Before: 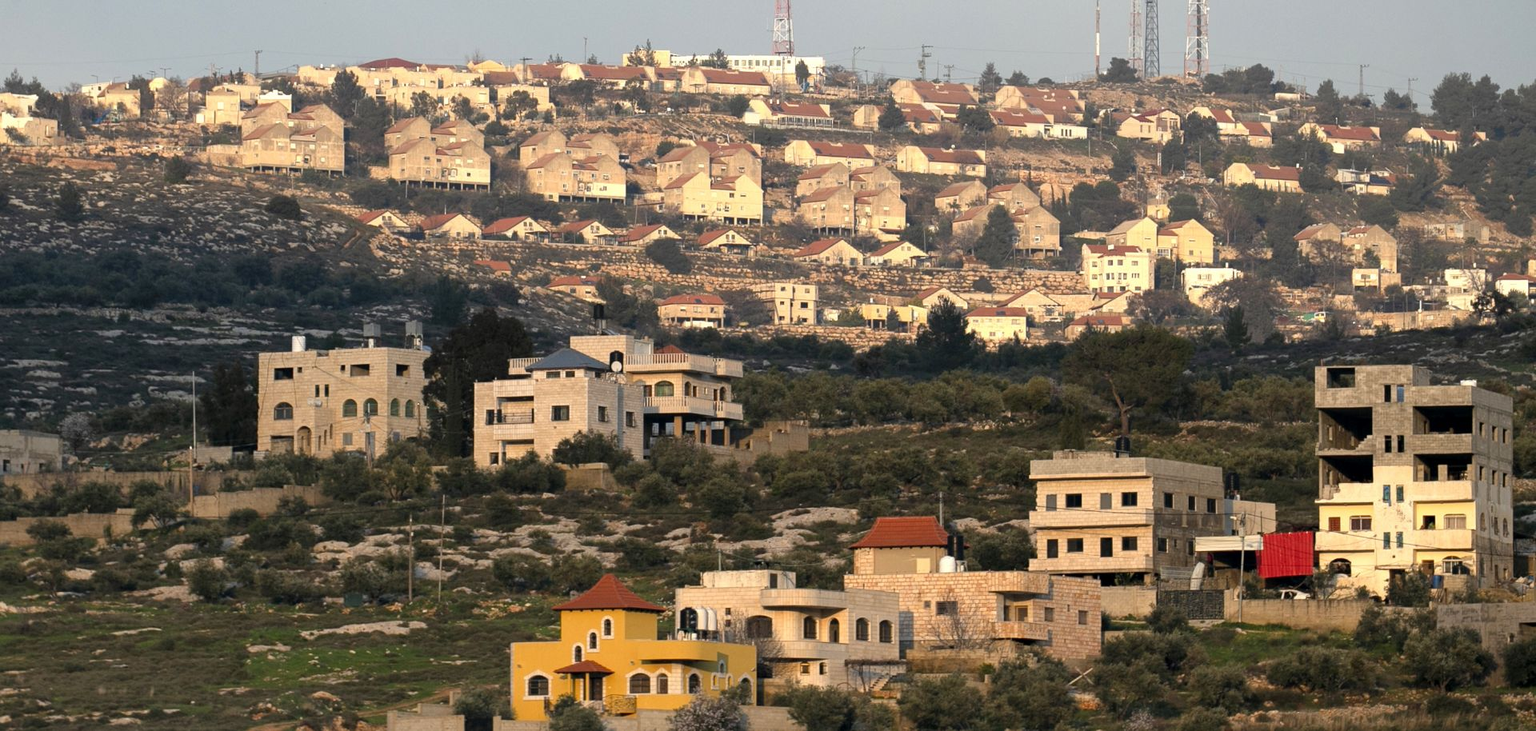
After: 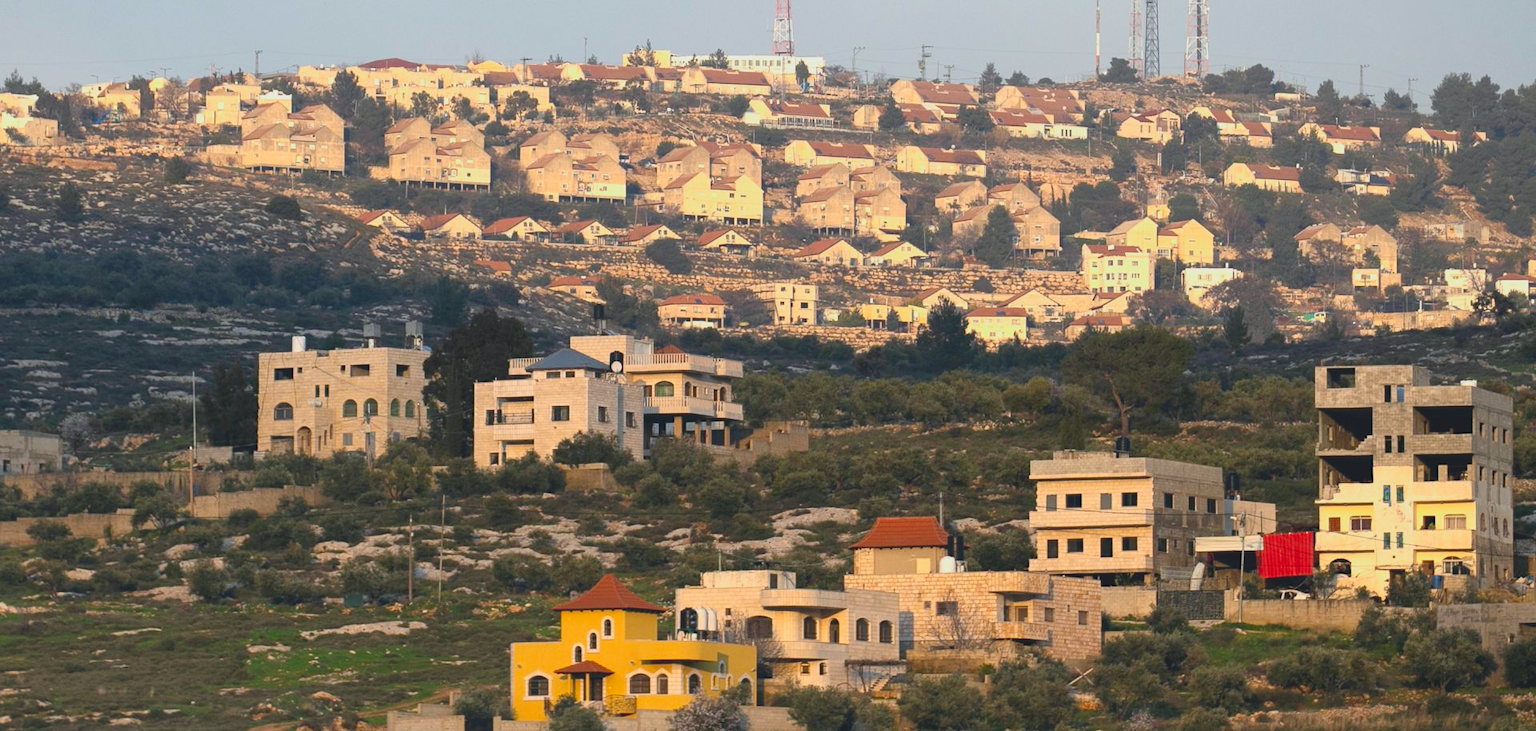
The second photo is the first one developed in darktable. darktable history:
exposure: exposure 0.171 EV, compensate highlight preservation false
tone curve: curves: ch0 [(0, 0.045) (0.155, 0.169) (0.46, 0.466) (0.751, 0.788) (1, 0.961)]; ch1 [(0, 0) (0.43, 0.408) (0.472, 0.469) (0.505, 0.503) (0.553, 0.555) (0.592, 0.581) (1, 1)]; ch2 [(0, 0) (0.505, 0.495) (0.579, 0.569) (1, 1)], color space Lab, independent channels, preserve colors none
contrast brightness saturation: contrast -0.181, saturation 0.186
